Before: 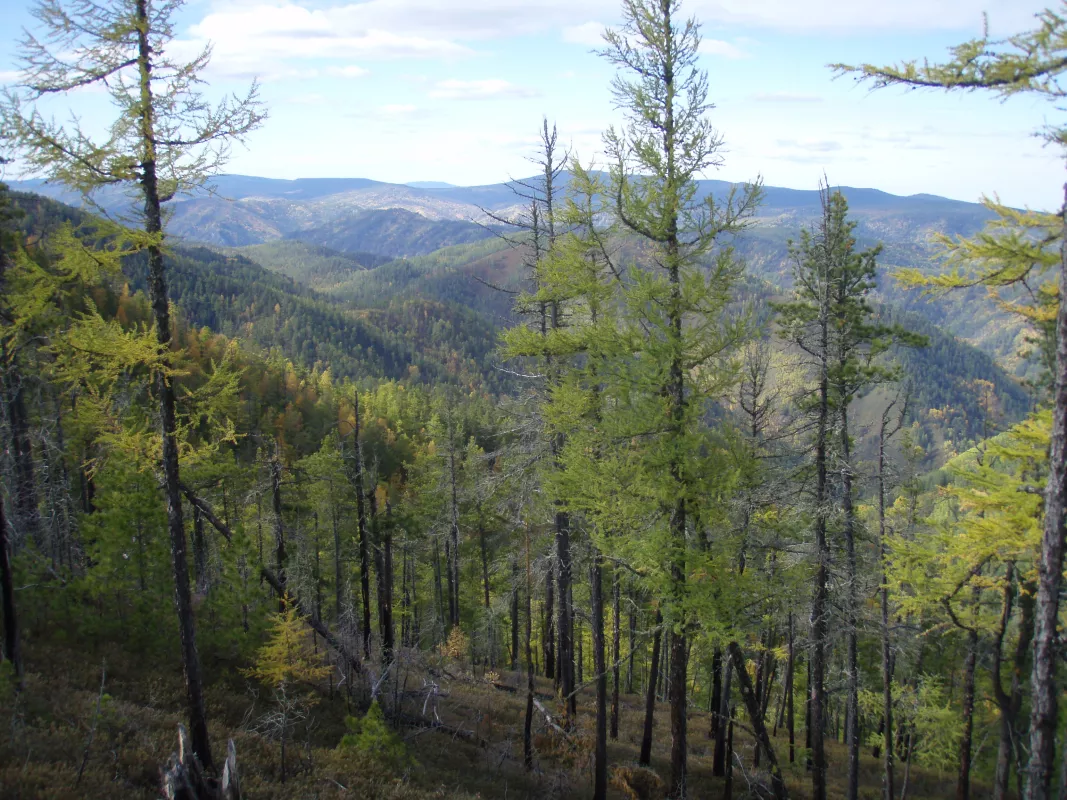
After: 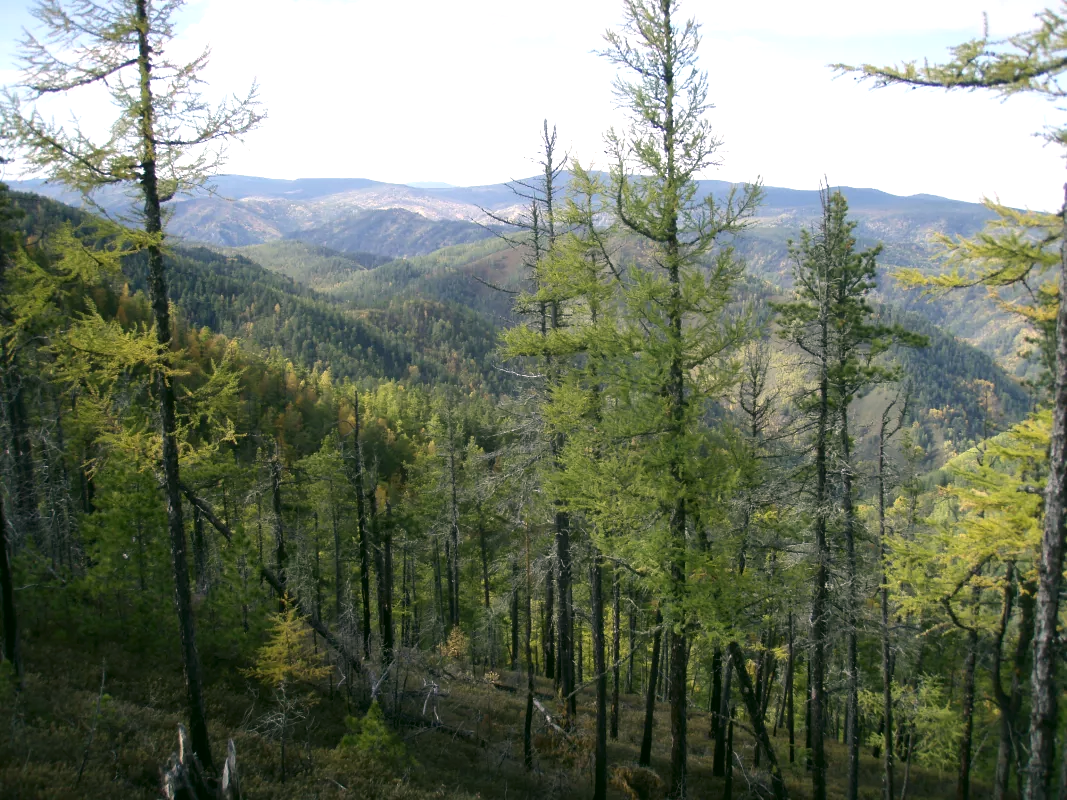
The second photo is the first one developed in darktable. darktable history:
contrast brightness saturation: saturation -0.1
tone equalizer: -8 EV -0.417 EV, -7 EV -0.389 EV, -6 EV -0.333 EV, -5 EV -0.222 EV, -3 EV 0.222 EV, -2 EV 0.333 EV, -1 EV 0.389 EV, +0 EV 0.417 EV, edges refinement/feathering 500, mask exposure compensation -1.57 EV, preserve details no
color correction: highlights a* 4.02, highlights b* 4.98, shadows a* -7.55, shadows b* 4.98
